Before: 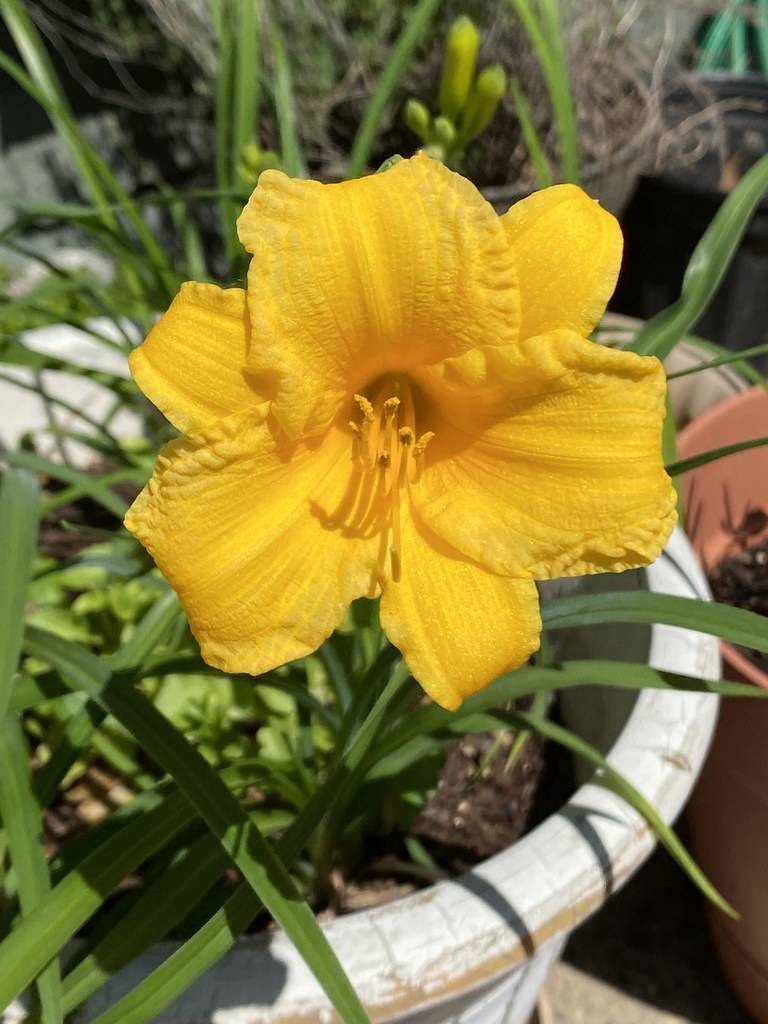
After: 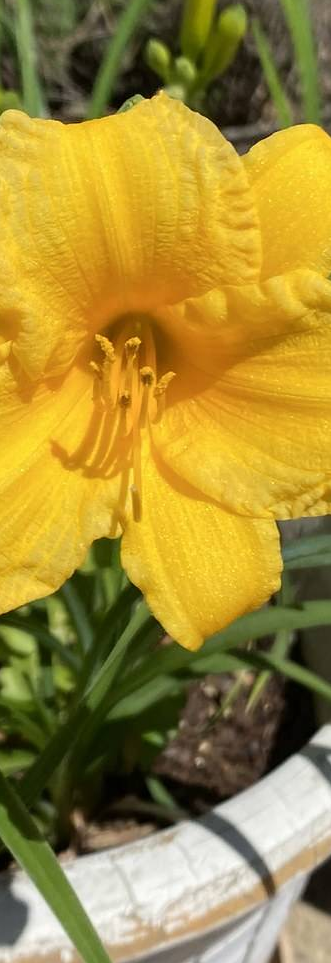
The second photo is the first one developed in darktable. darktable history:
crop: left 33.83%, top 5.941%, right 22.98%
